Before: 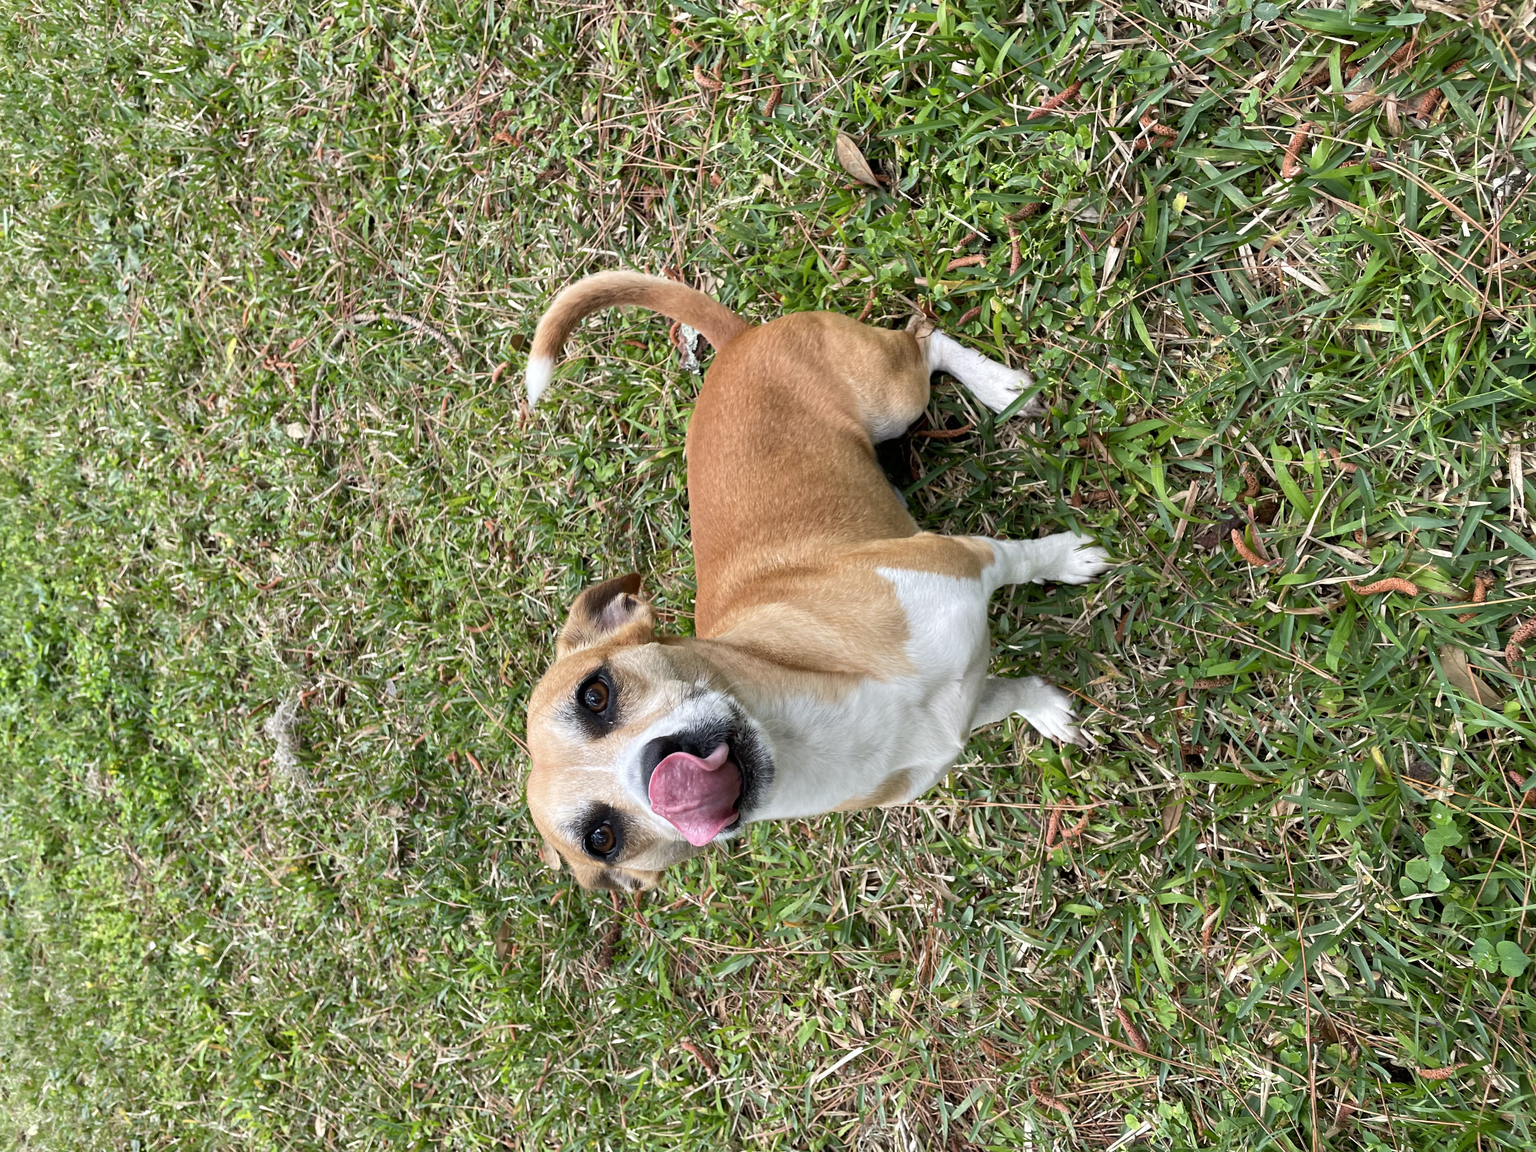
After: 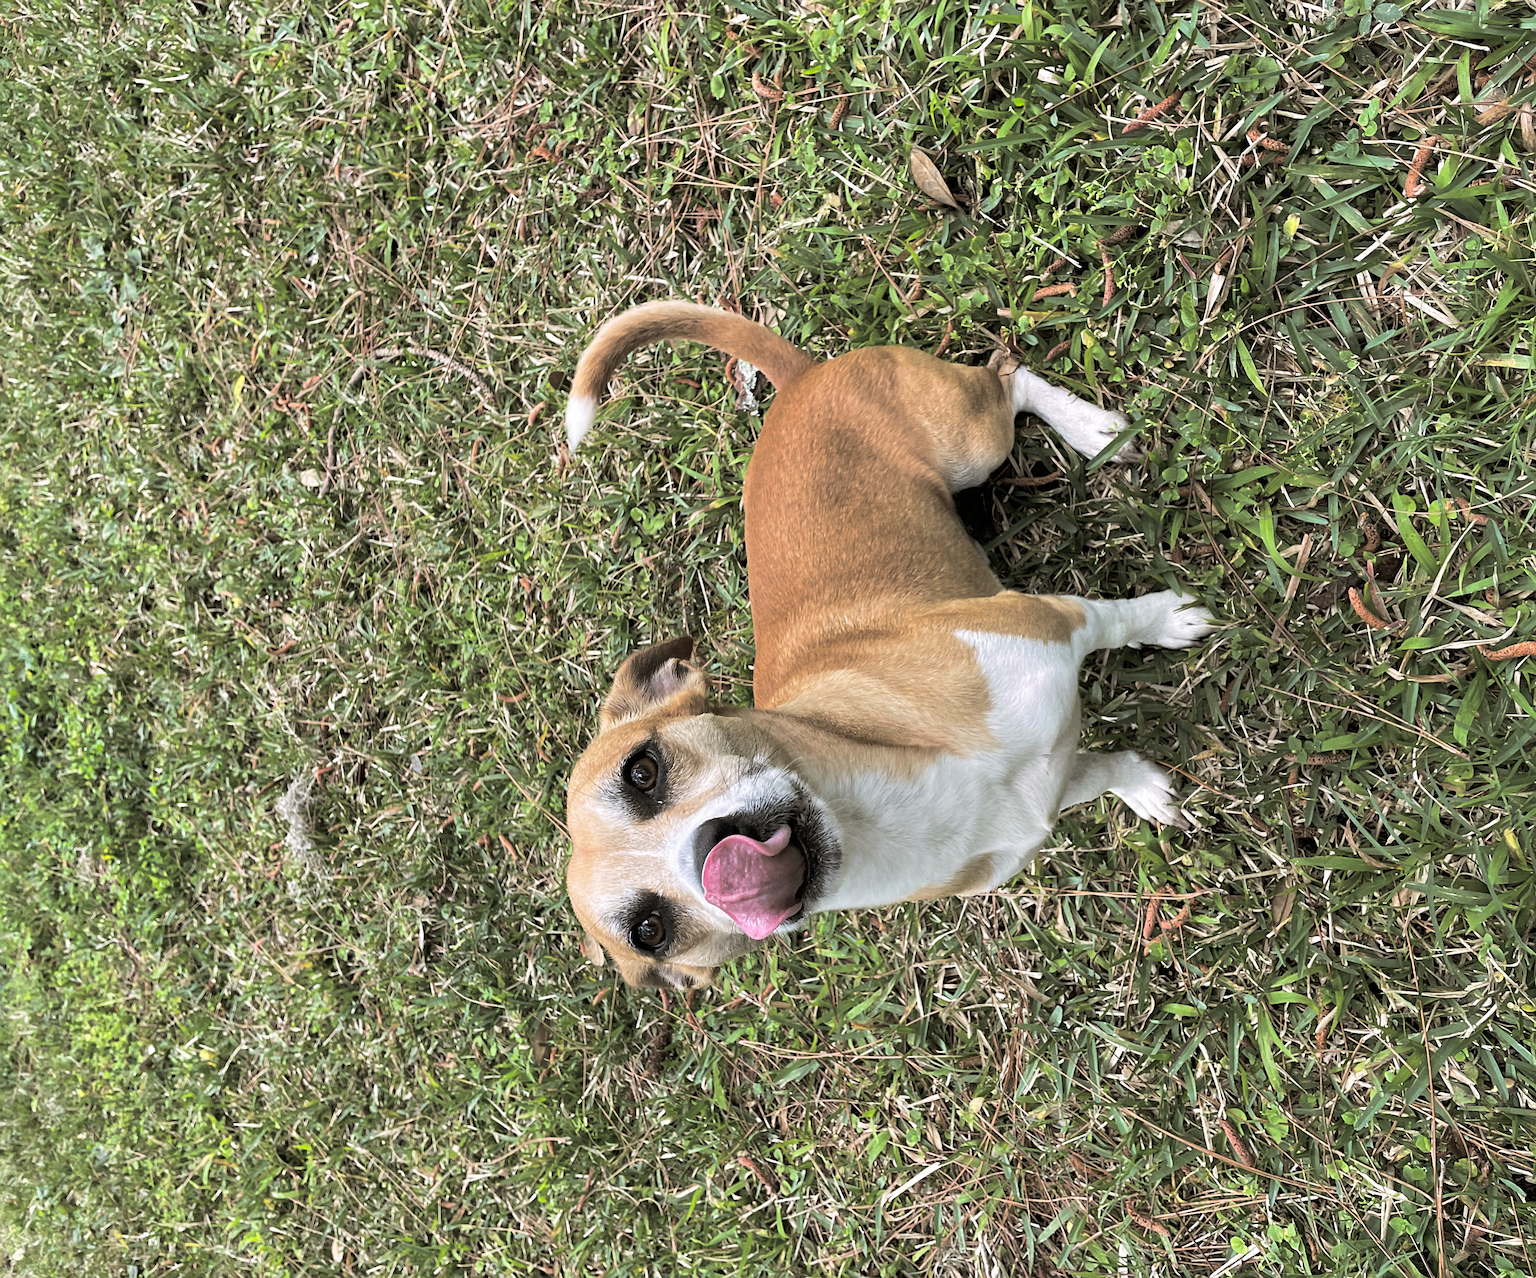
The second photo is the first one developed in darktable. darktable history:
split-toning: shadows › hue 46.8°, shadows › saturation 0.17, highlights › hue 316.8°, highlights › saturation 0.27, balance -51.82
crop and rotate: left 1.088%, right 8.807%
contrast brightness saturation: contrast 0.04, saturation 0.16
sharpen: radius 2.529, amount 0.323
